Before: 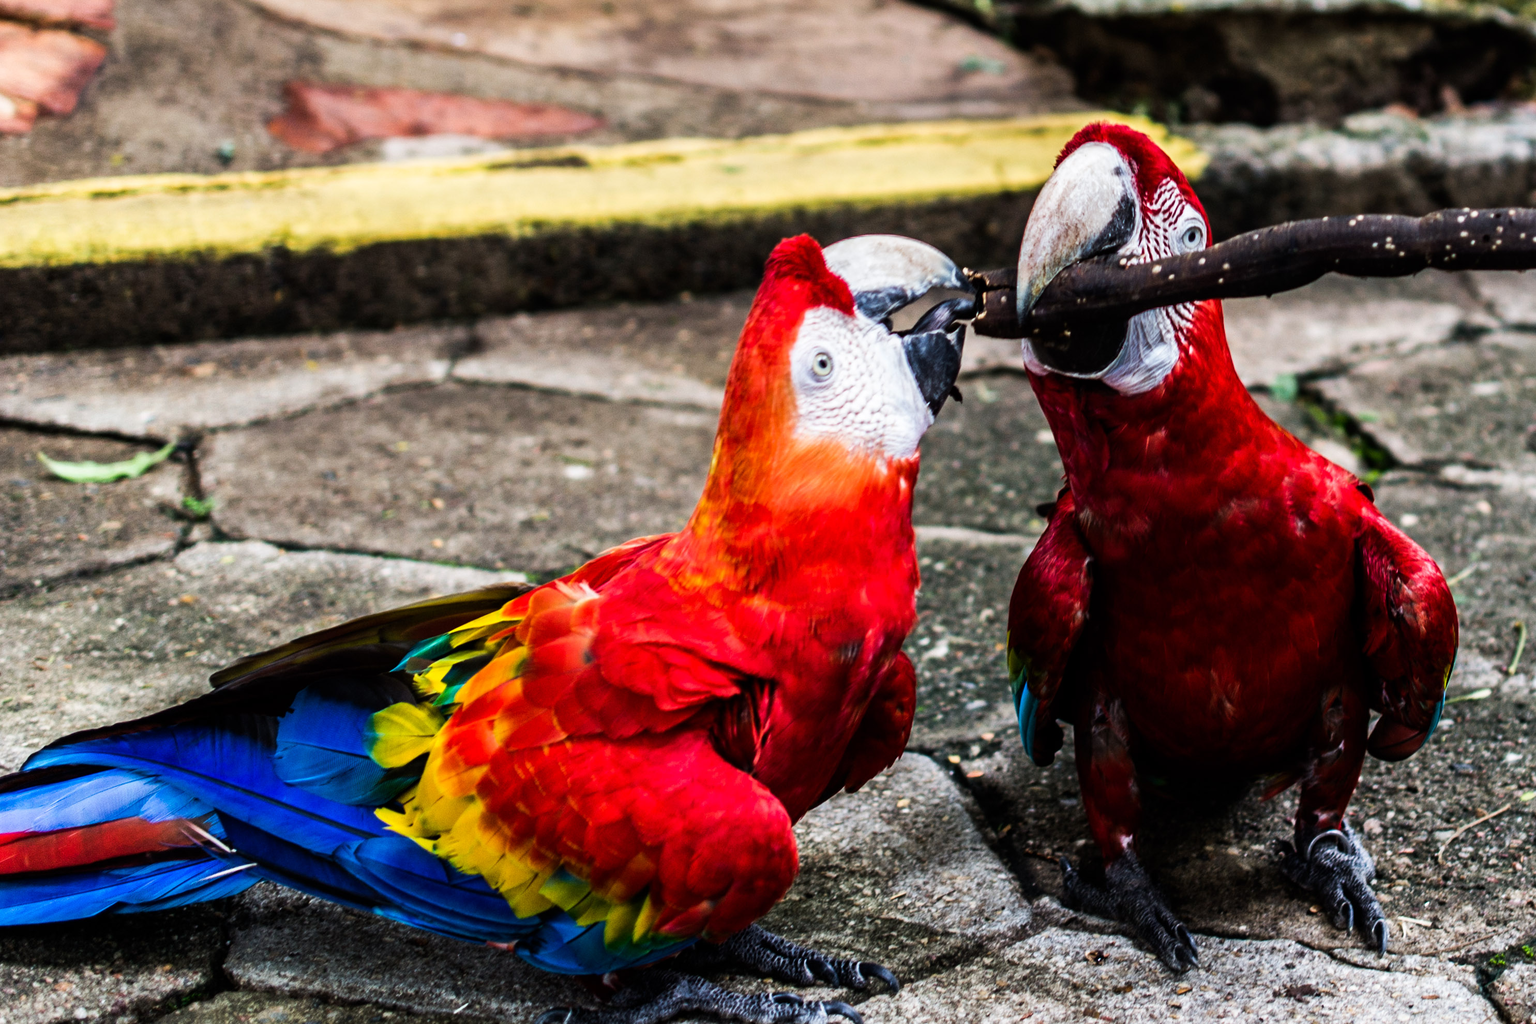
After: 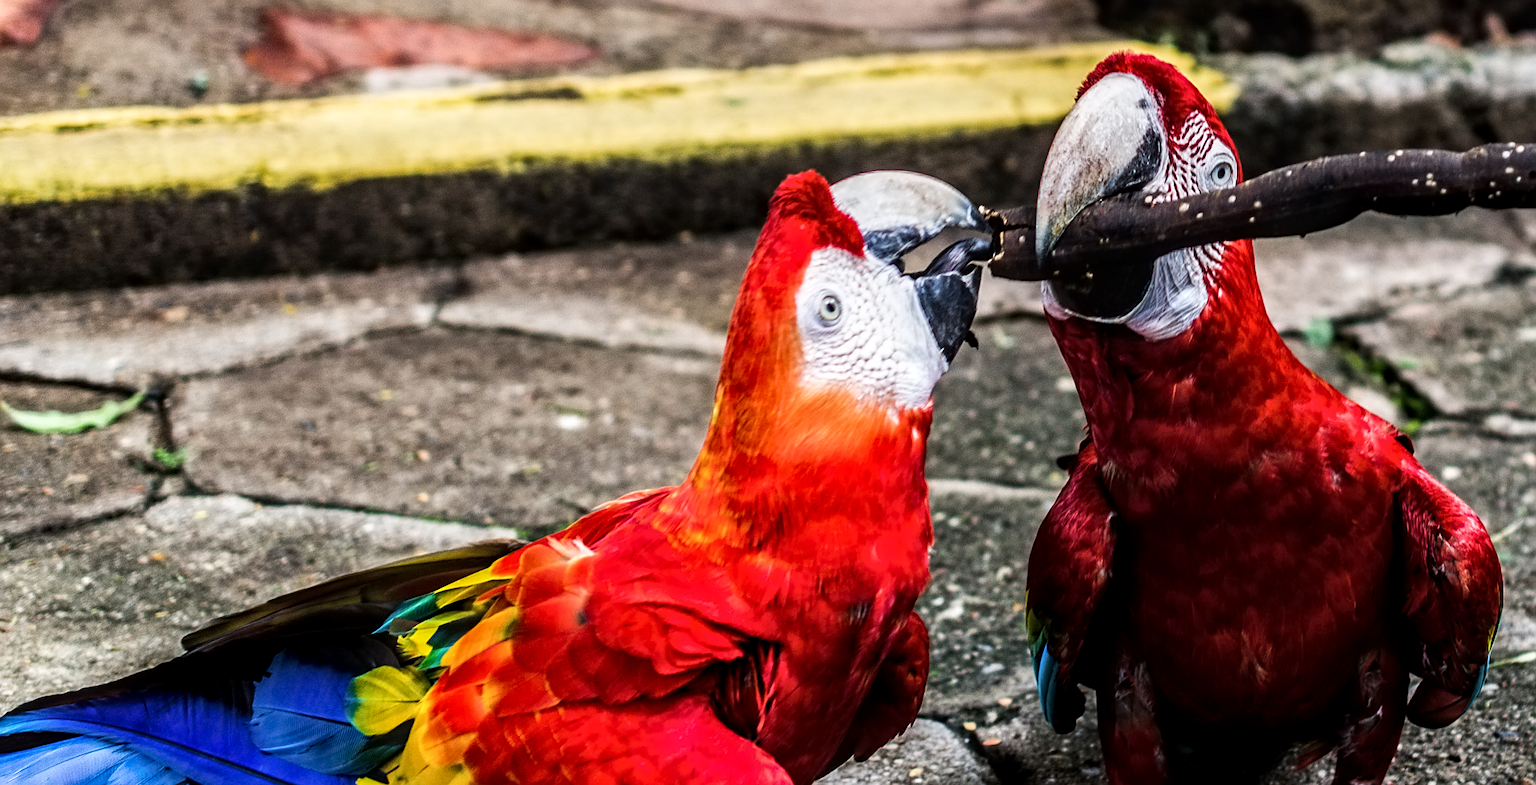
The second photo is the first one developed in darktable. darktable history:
crop: left 2.523%, top 7.192%, right 2.976%, bottom 20.296%
tone equalizer: on, module defaults
sharpen: on, module defaults
local contrast: on, module defaults
contrast equalizer: octaves 7, y [[0.5 ×6], [0.5 ×6], [0.5 ×6], [0 ×6], [0, 0, 0, 0.581, 0.011, 0]]
